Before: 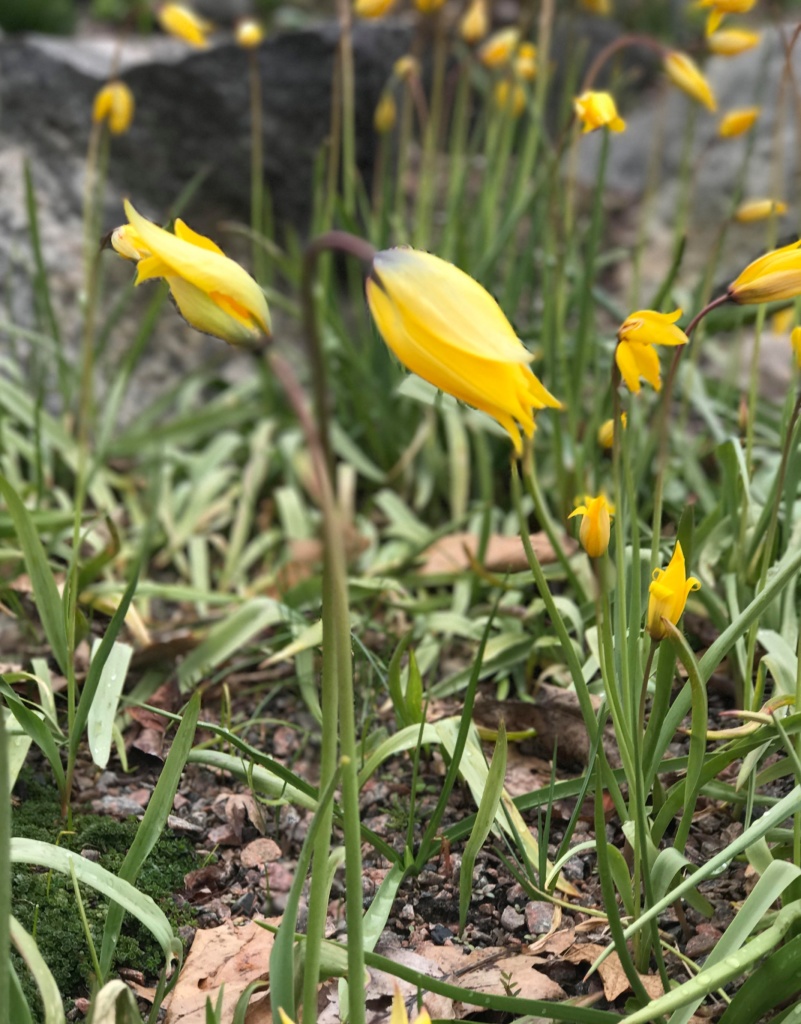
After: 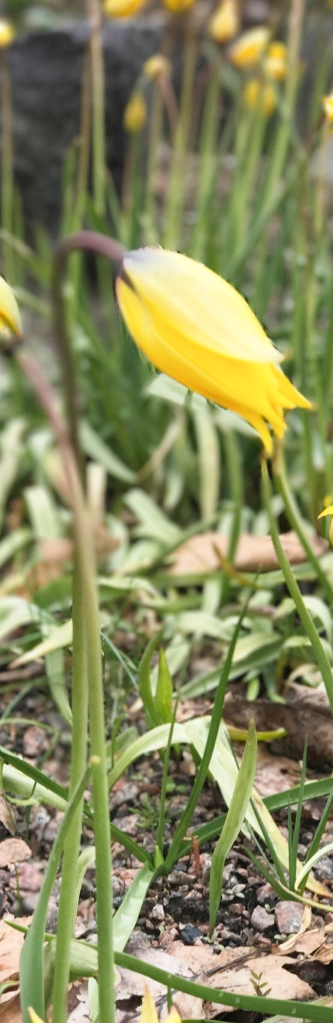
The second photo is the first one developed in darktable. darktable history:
crop: left 31.229%, right 27.105%
base curve: curves: ch0 [(0, 0) (0.204, 0.334) (0.55, 0.733) (1, 1)], preserve colors none
